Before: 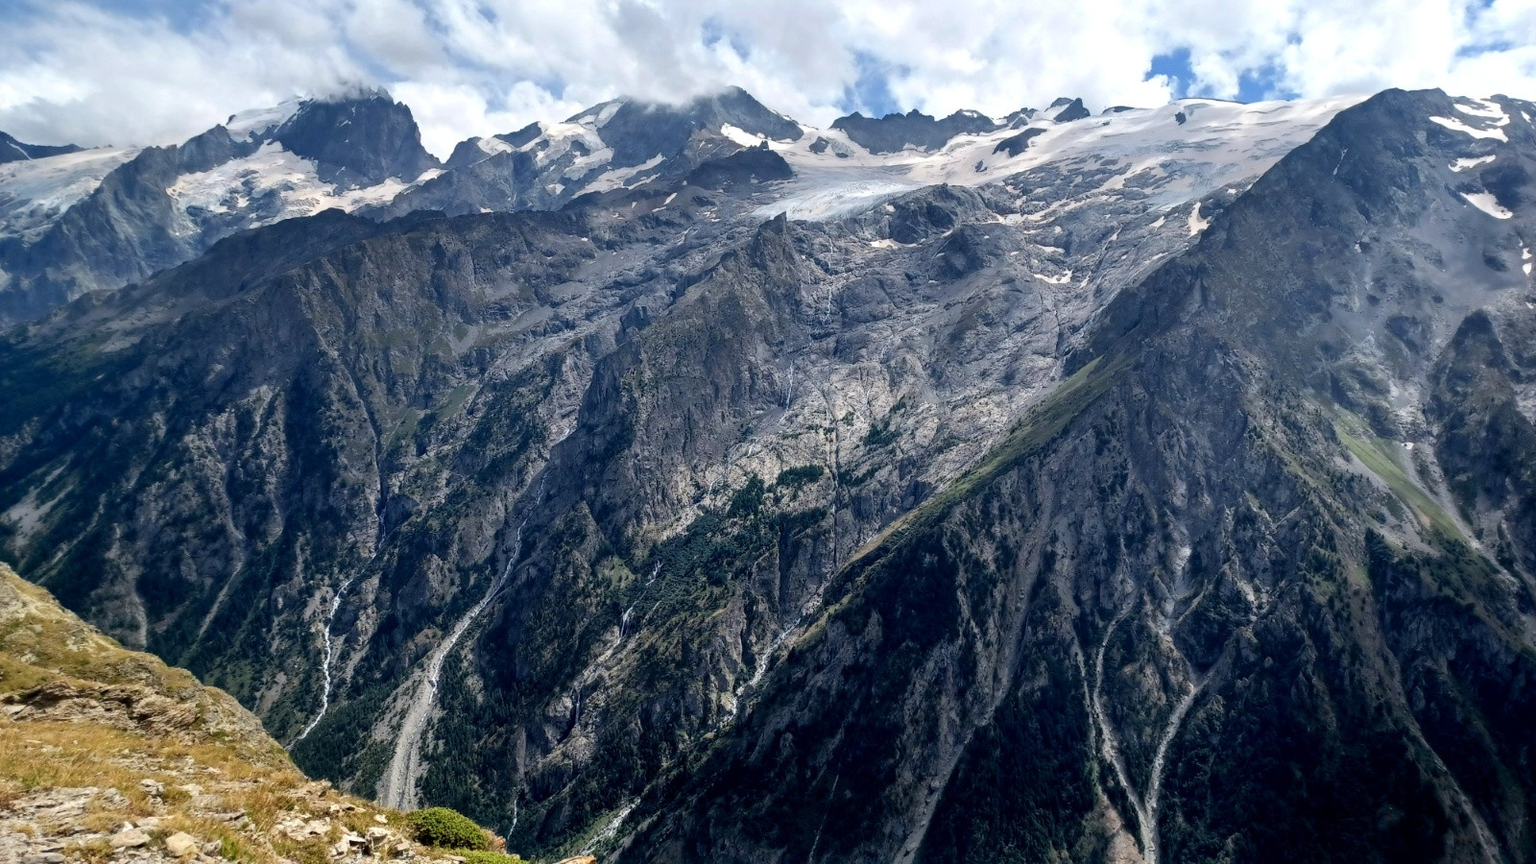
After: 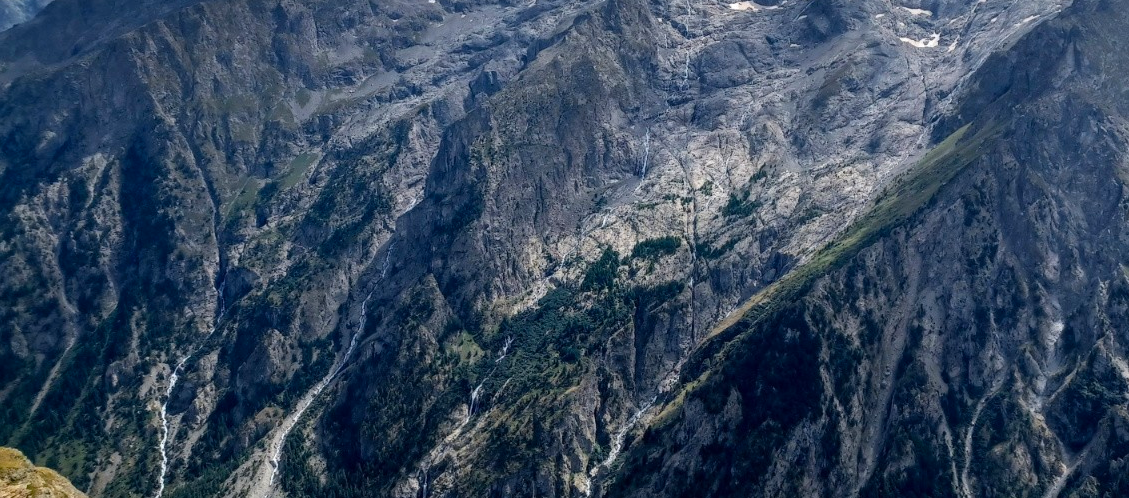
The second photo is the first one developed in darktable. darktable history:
color balance: output saturation 120%
crop: left 11.123%, top 27.61%, right 18.3%, bottom 17.034%
